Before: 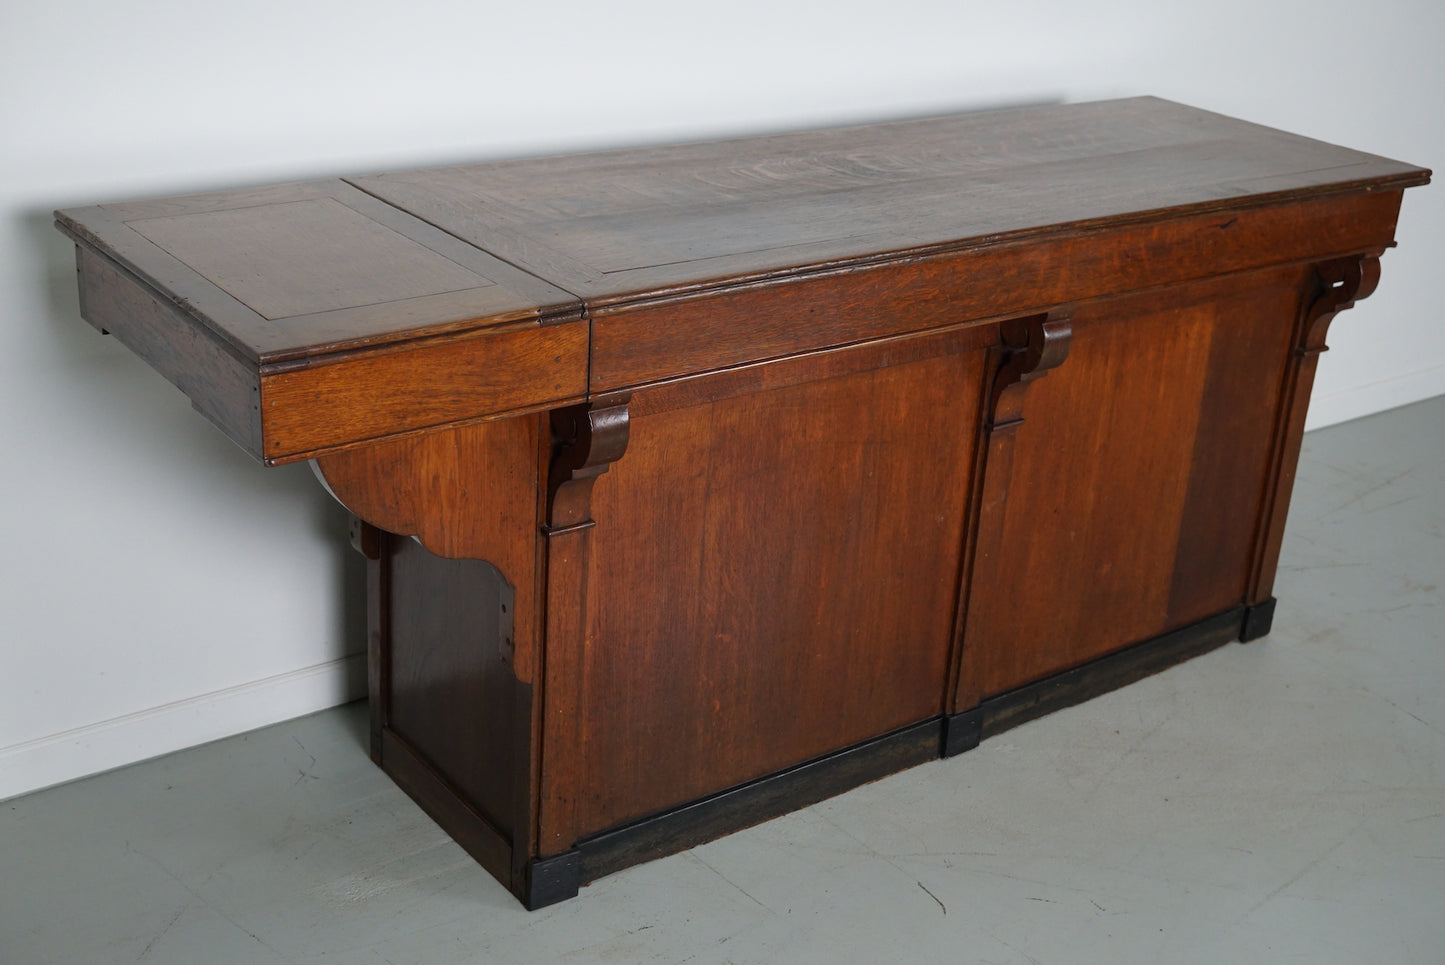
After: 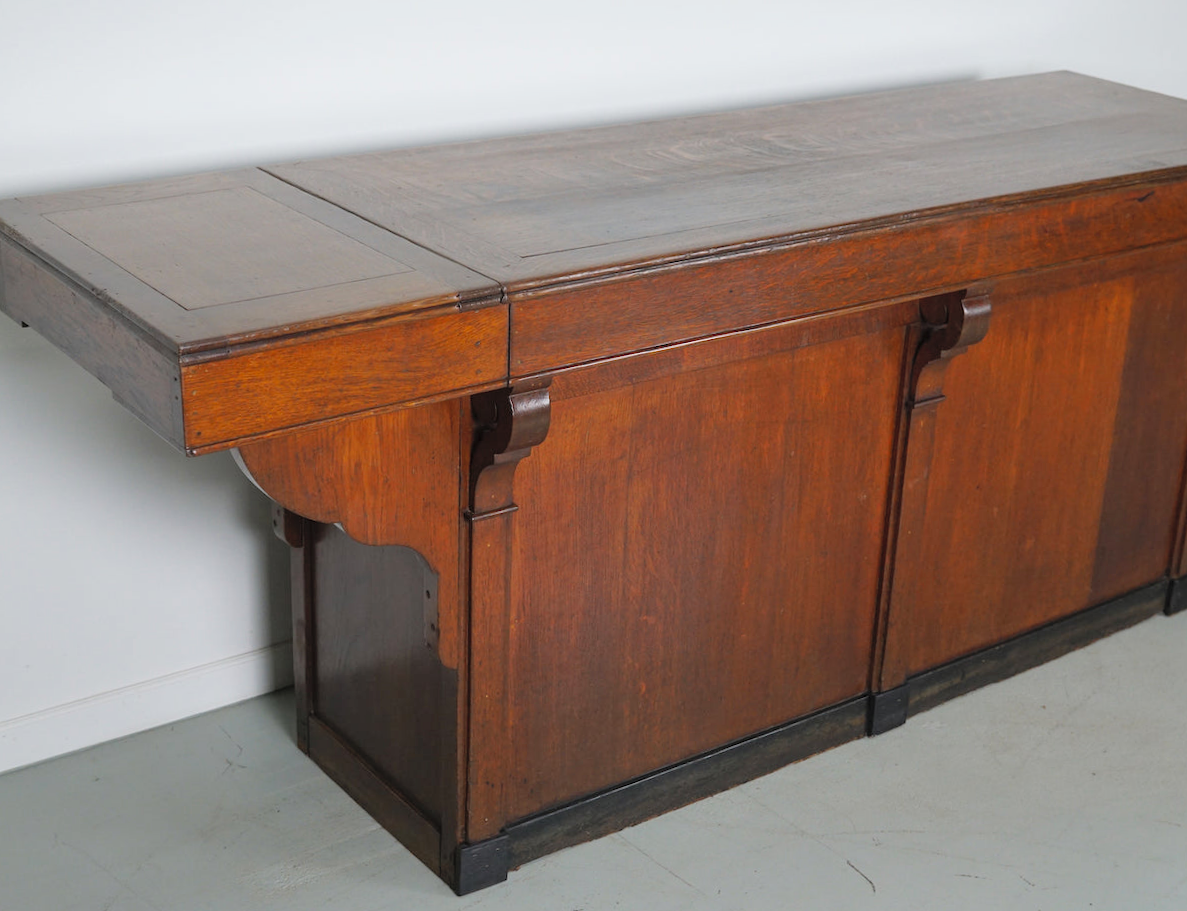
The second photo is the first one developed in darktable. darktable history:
contrast brightness saturation: brightness 0.15
vibrance: vibrance 100%
crop and rotate: angle 1°, left 4.281%, top 0.642%, right 11.383%, bottom 2.486%
